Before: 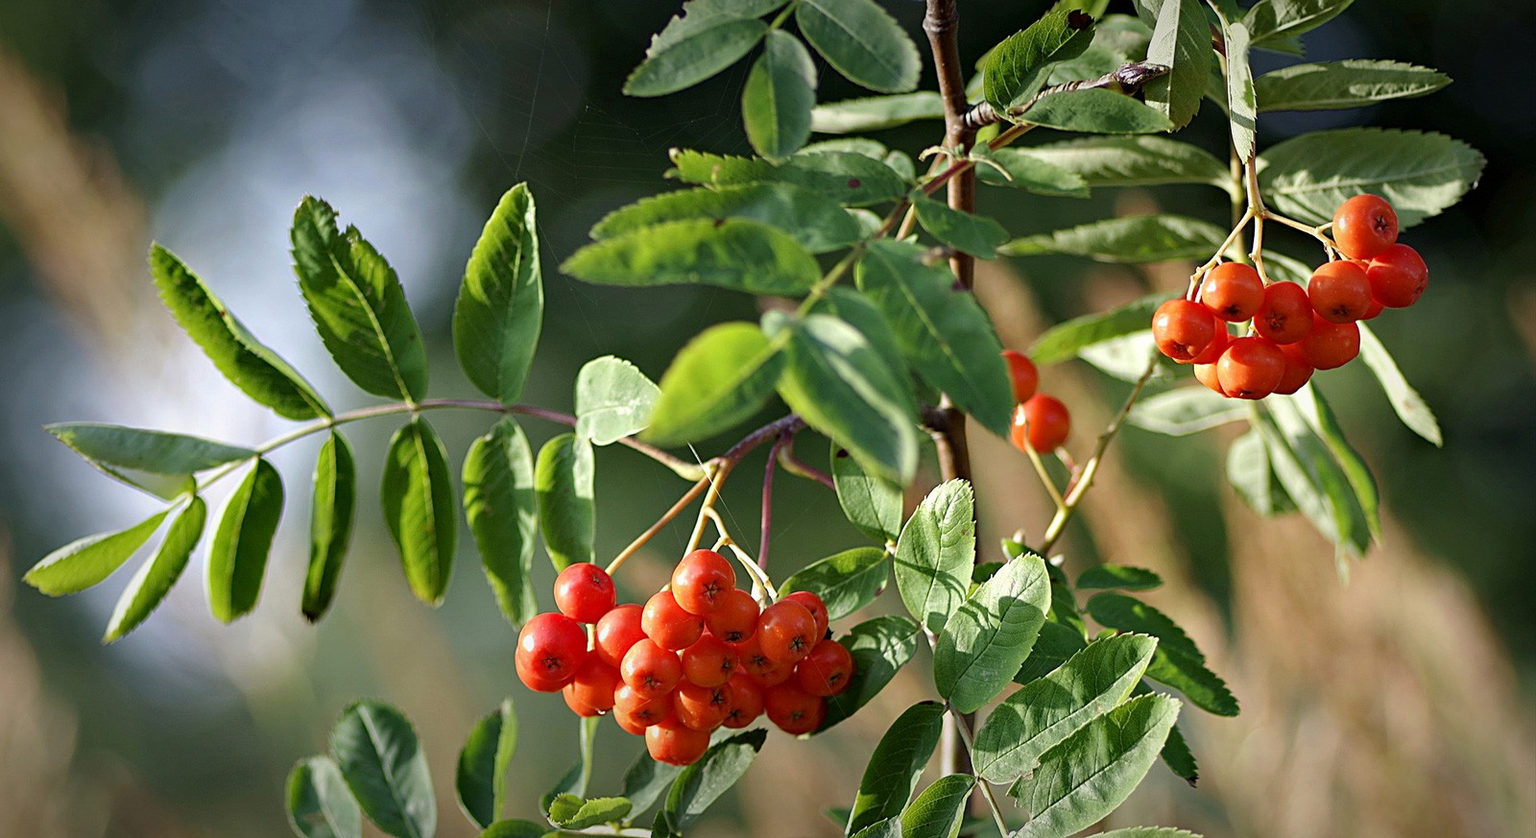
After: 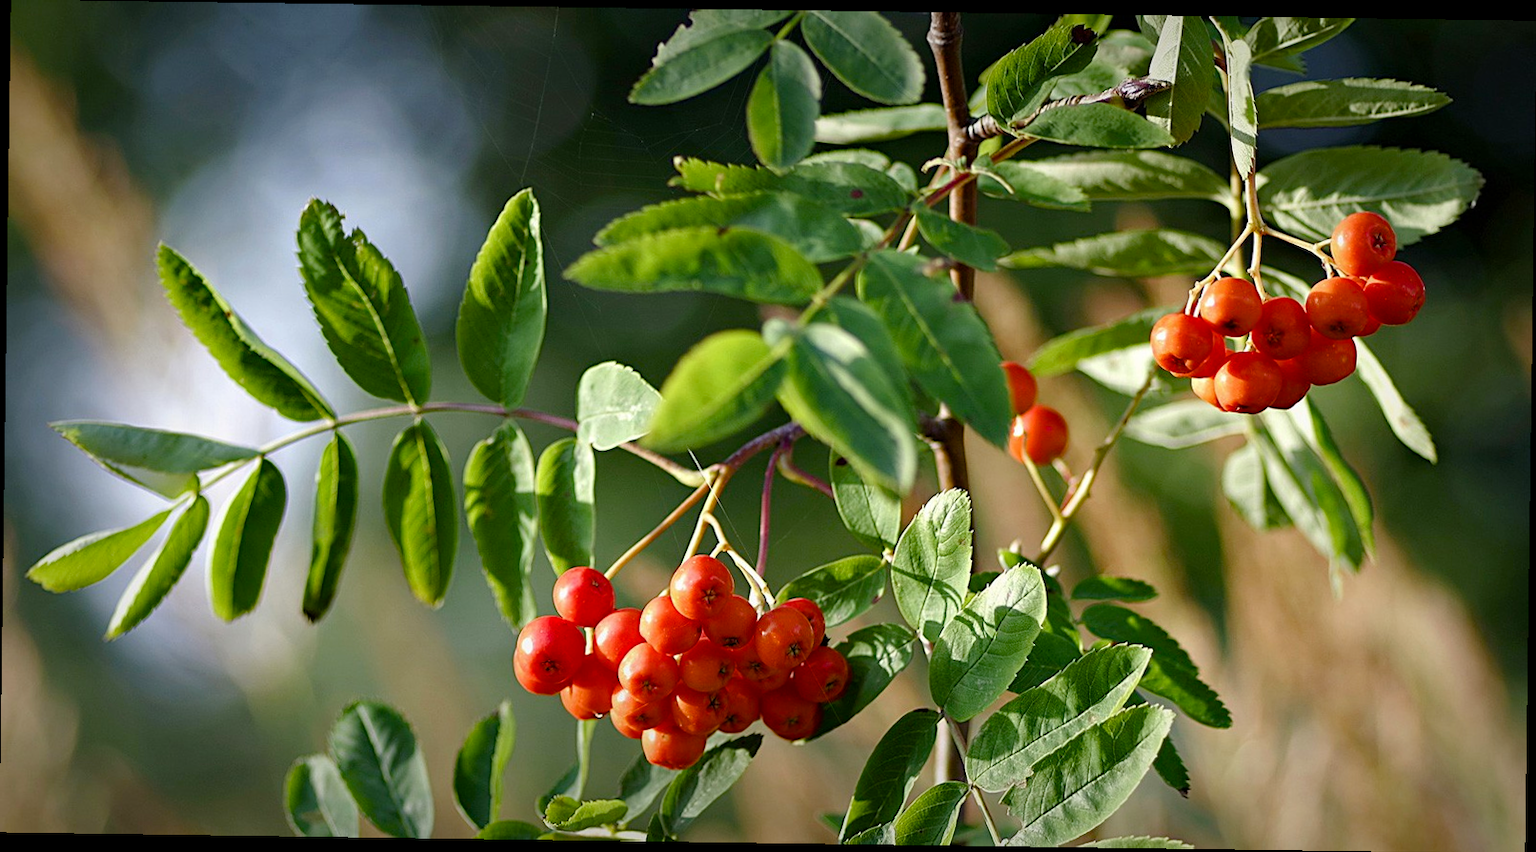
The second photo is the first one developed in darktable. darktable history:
color balance rgb: perceptual saturation grading › global saturation 20%, perceptual saturation grading › highlights -25%, perceptual saturation grading › shadows 25%
rotate and perspective: rotation 0.8°, automatic cropping off
